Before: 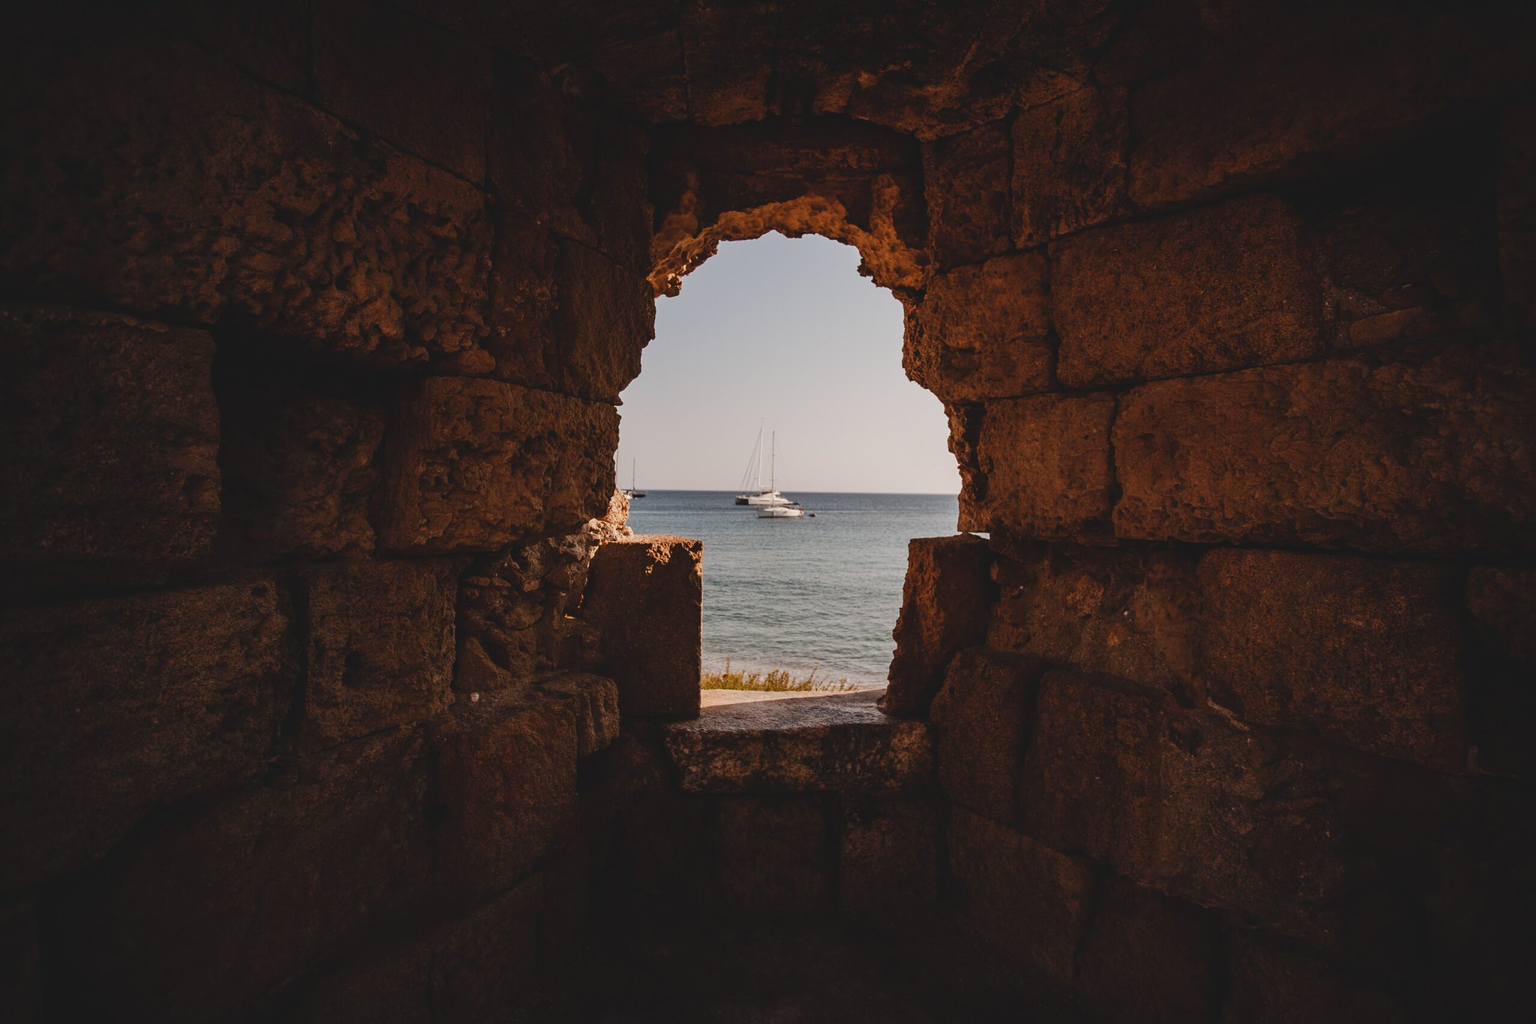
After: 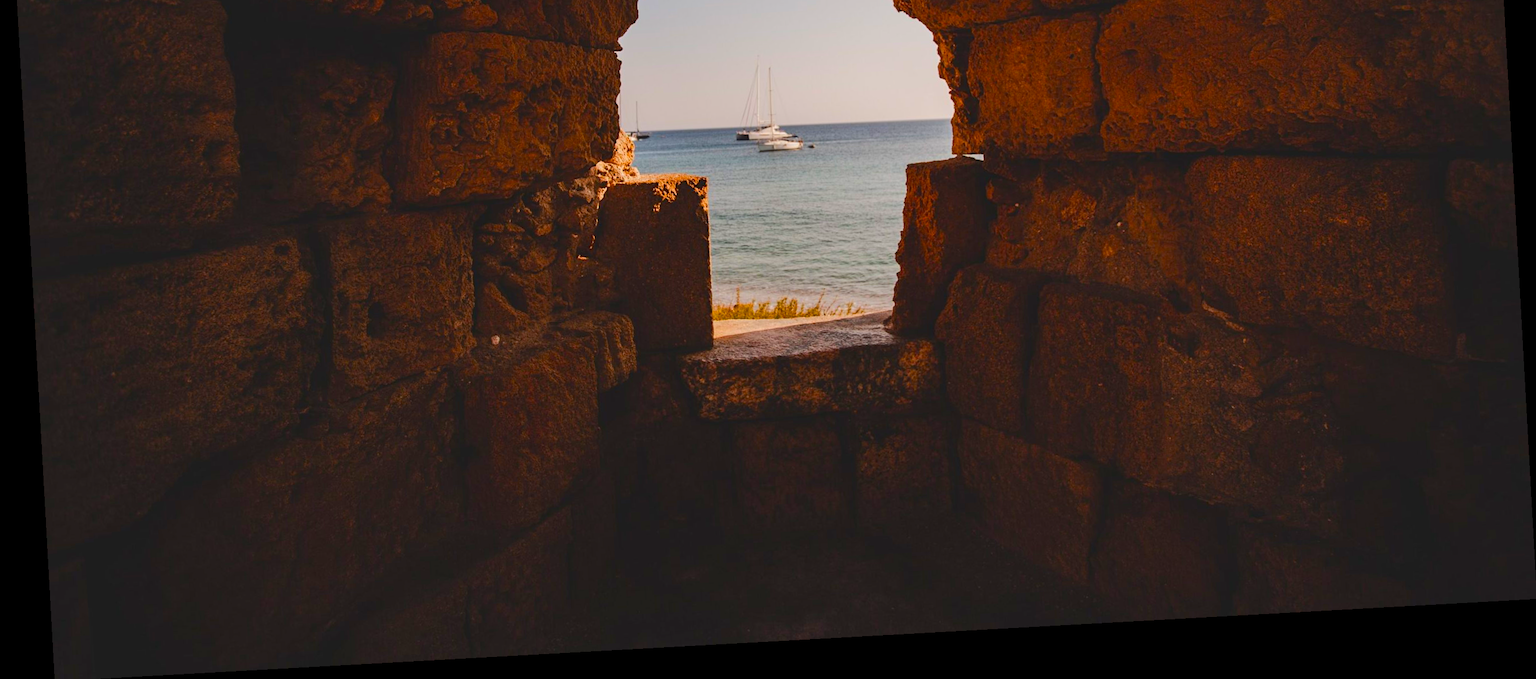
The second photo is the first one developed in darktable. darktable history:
color balance rgb: perceptual saturation grading › global saturation 25%, perceptual brilliance grading › mid-tones 10%, perceptual brilliance grading › shadows 15%, global vibrance 20%
rotate and perspective: rotation -3.18°, automatic cropping off
contrast brightness saturation: saturation 0.18
crop and rotate: top 36.435%
